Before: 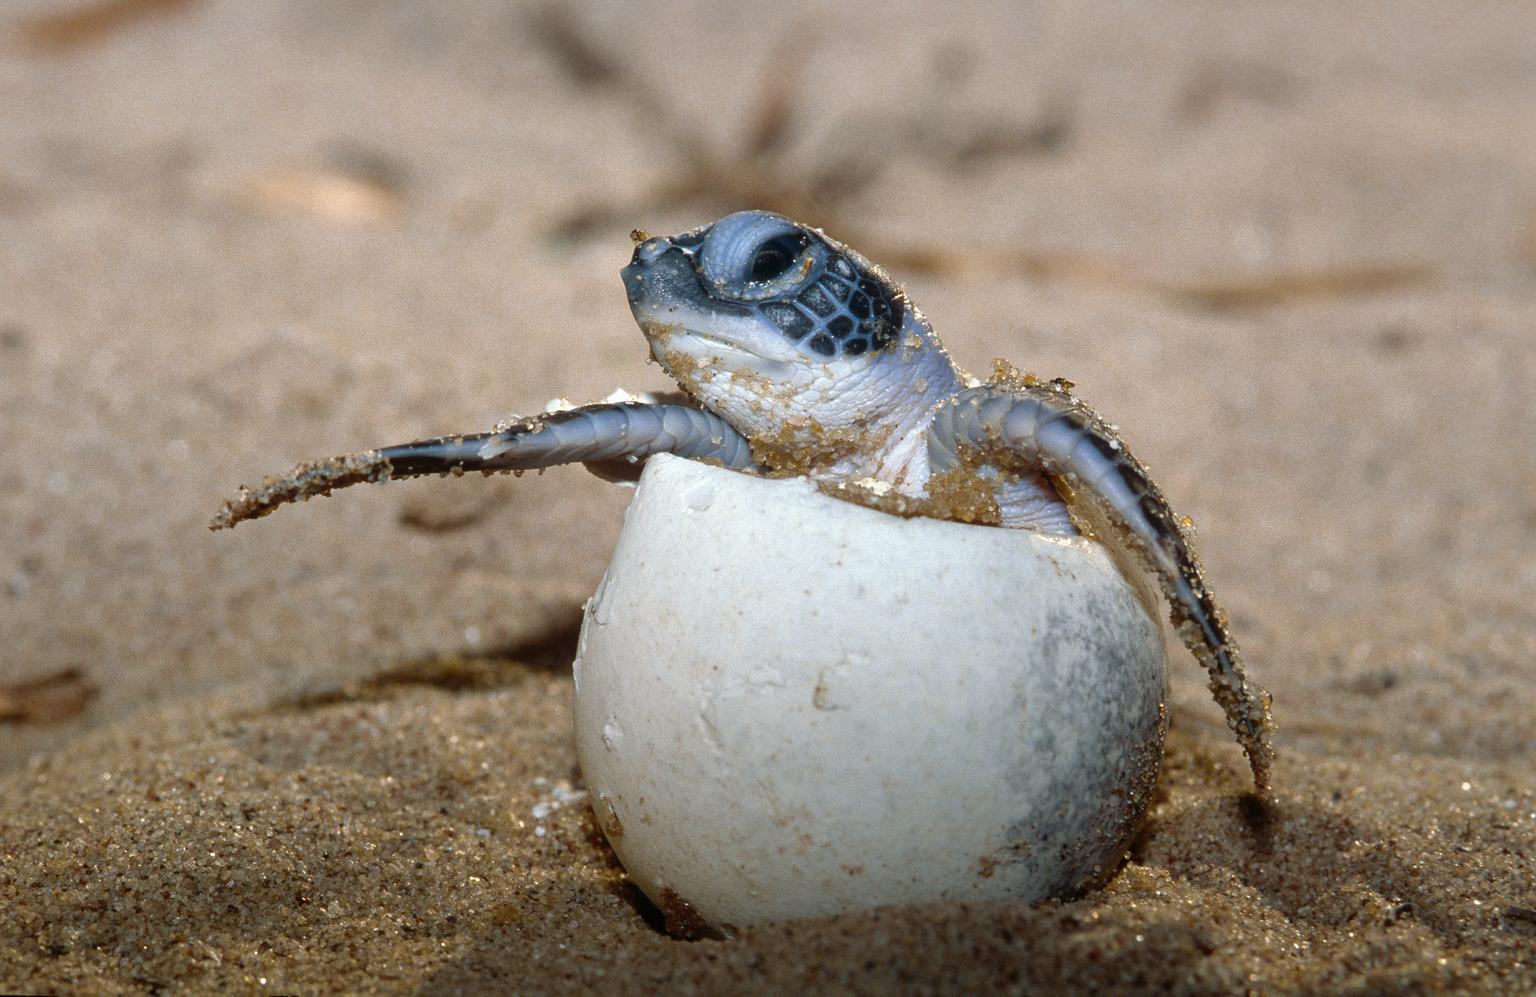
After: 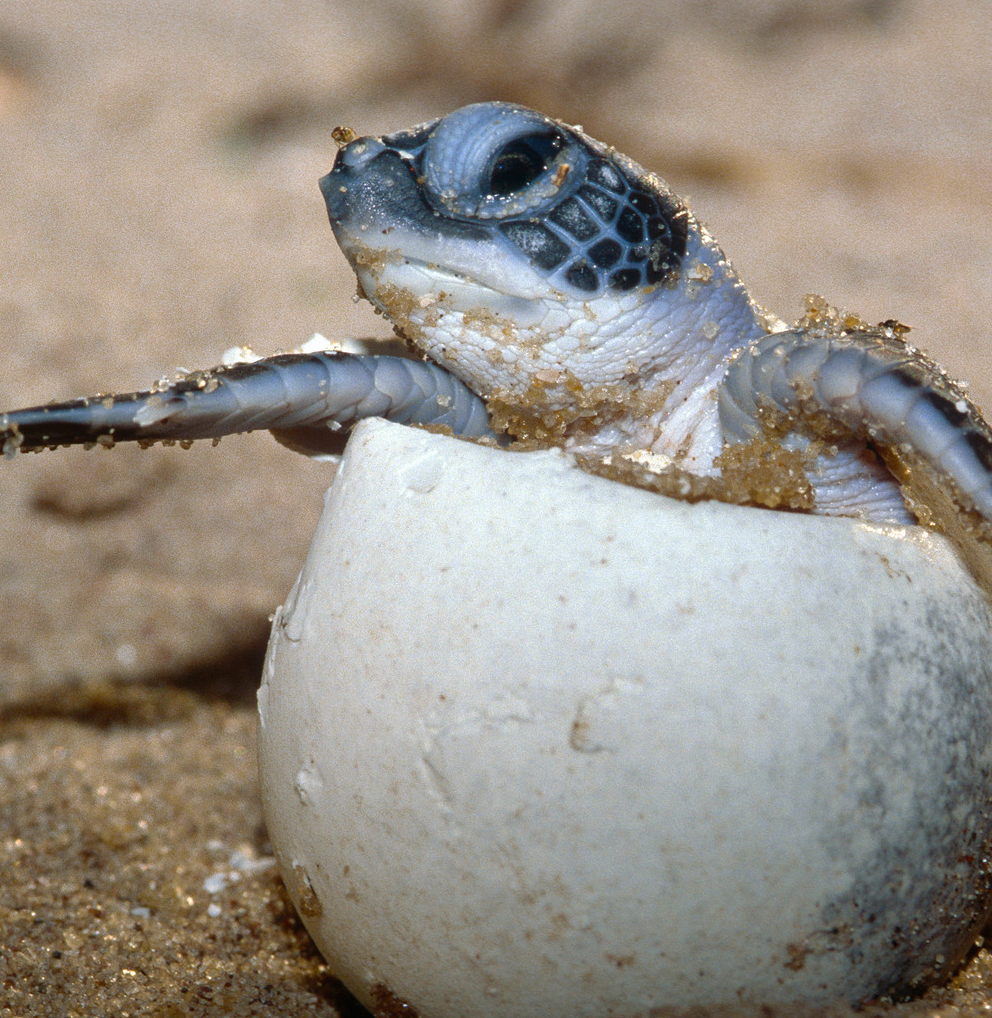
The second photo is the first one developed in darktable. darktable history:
crop and rotate: angle 0.012°, left 24.469%, top 13.24%, right 25.906%, bottom 8.233%
